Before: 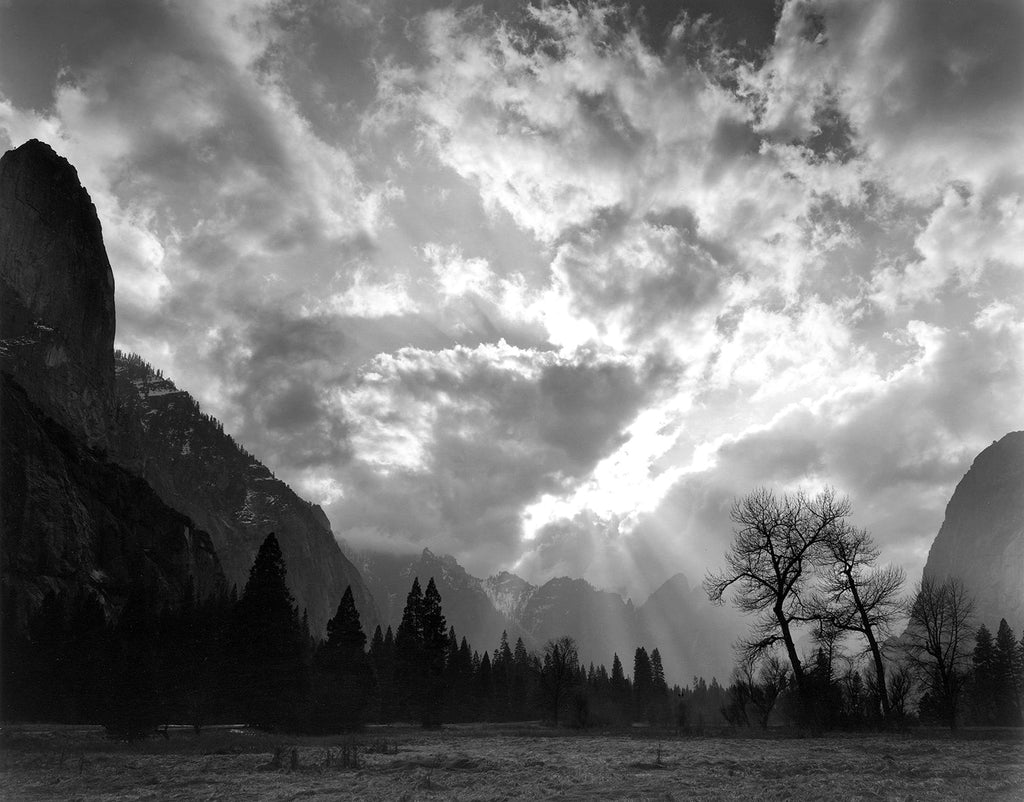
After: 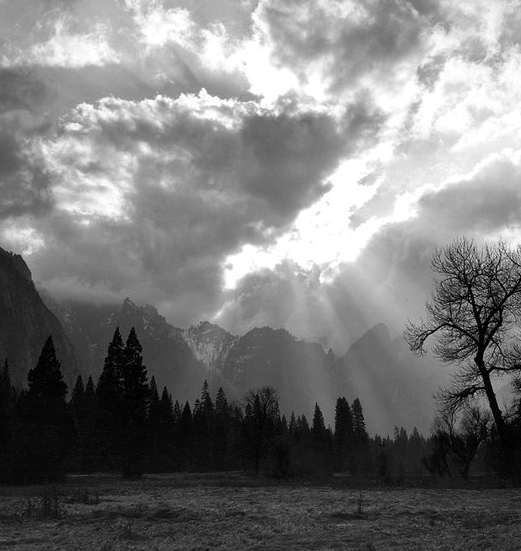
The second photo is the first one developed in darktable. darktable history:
crop and rotate: left 29.259%, top 31.203%, right 19.839%
contrast brightness saturation: brightness -0.091
